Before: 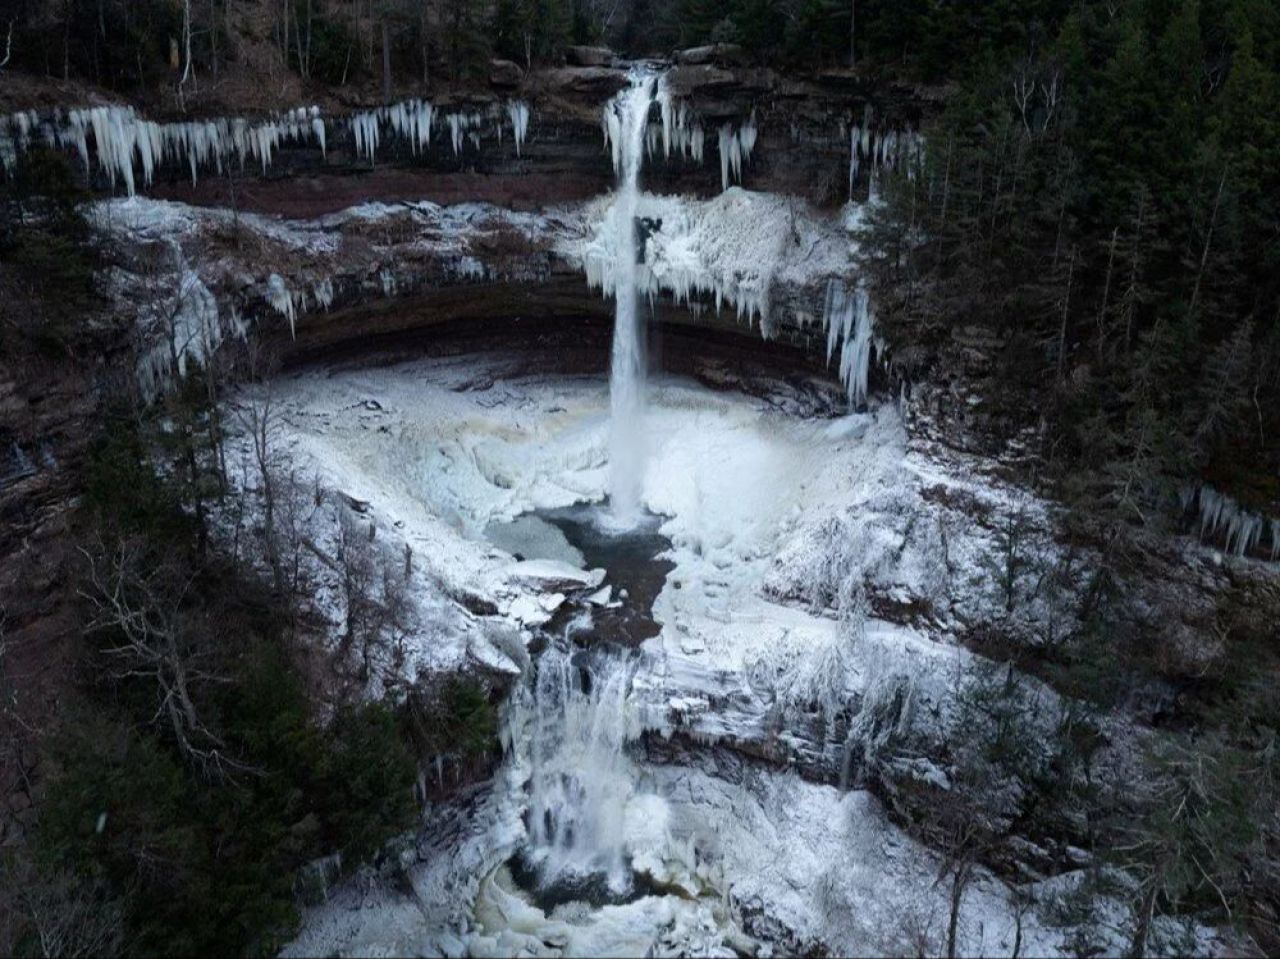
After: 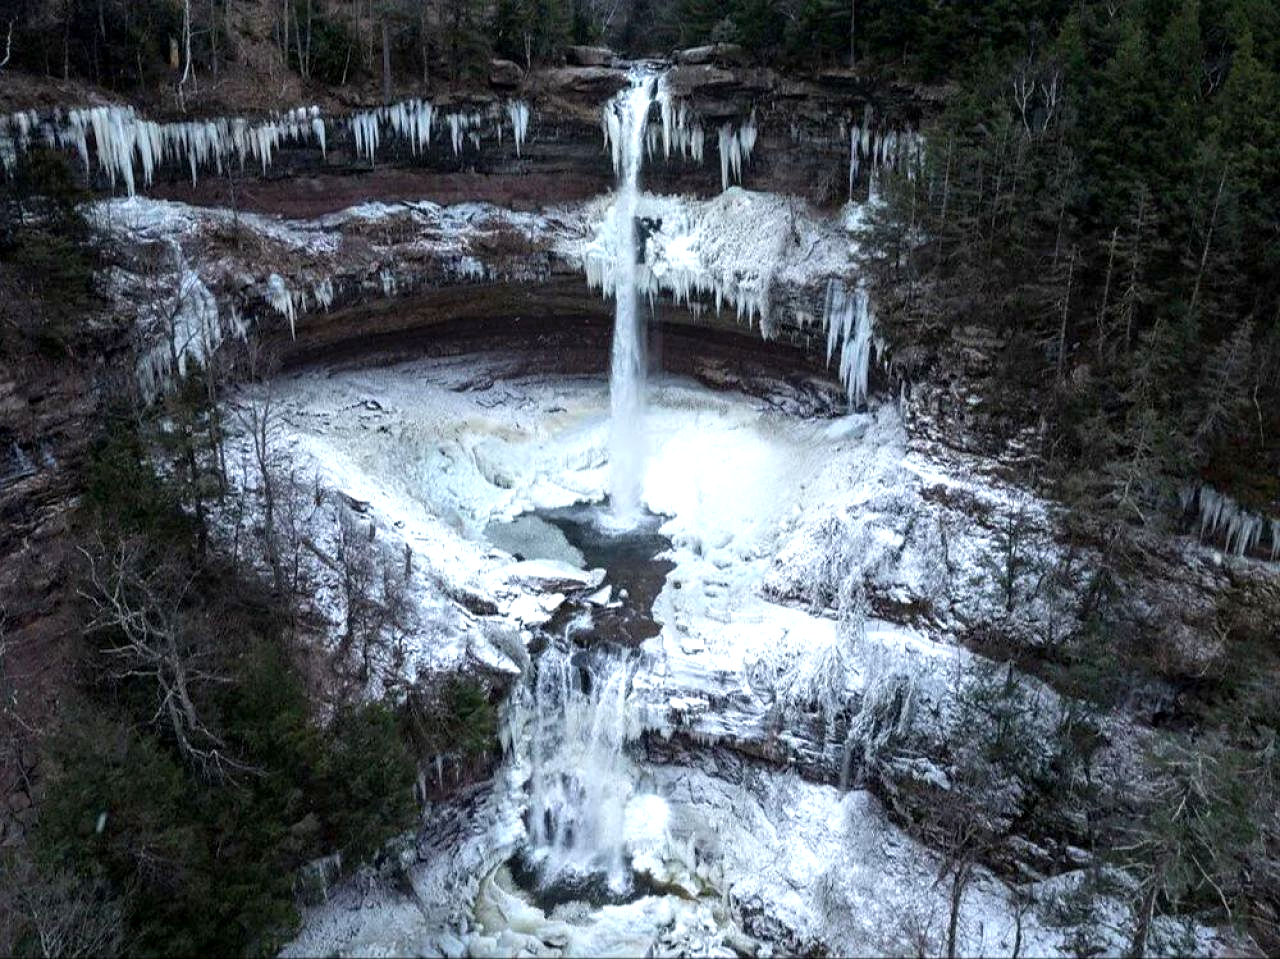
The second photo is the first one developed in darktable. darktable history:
sharpen: radius 0.994, threshold 1.011
local contrast: on, module defaults
exposure: exposure 0.665 EV, compensate exposure bias true, compensate highlight preservation false
